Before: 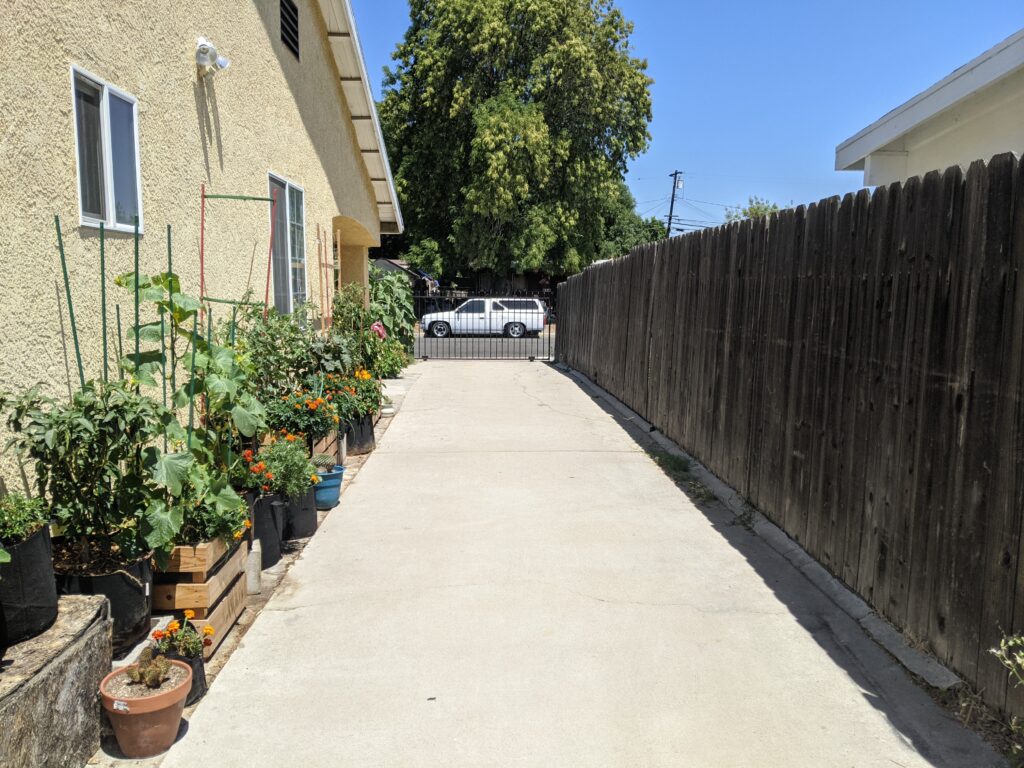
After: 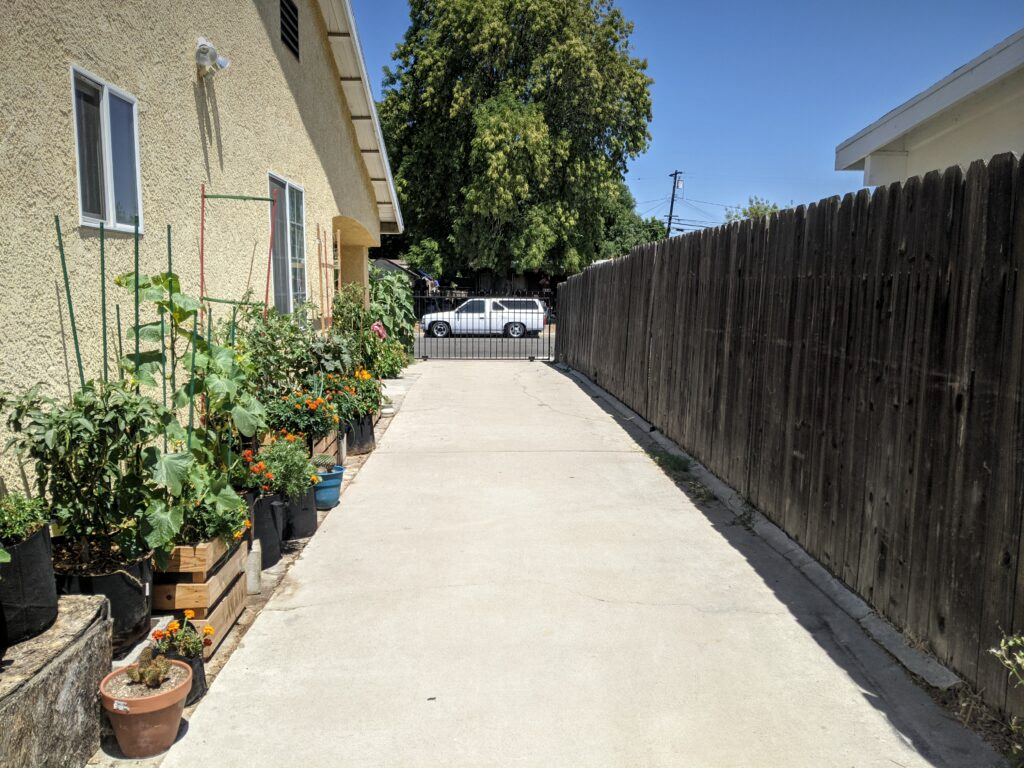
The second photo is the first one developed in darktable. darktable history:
vignetting: fall-off start 97.52%, fall-off radius 100%, brightness -0.574, saturation 0, center (-0.027, 0.404), width/height ratio 1.368, unbound false
local contrast: highlights 100%, shadows 100%, detail 120%, midtone range 0.2
